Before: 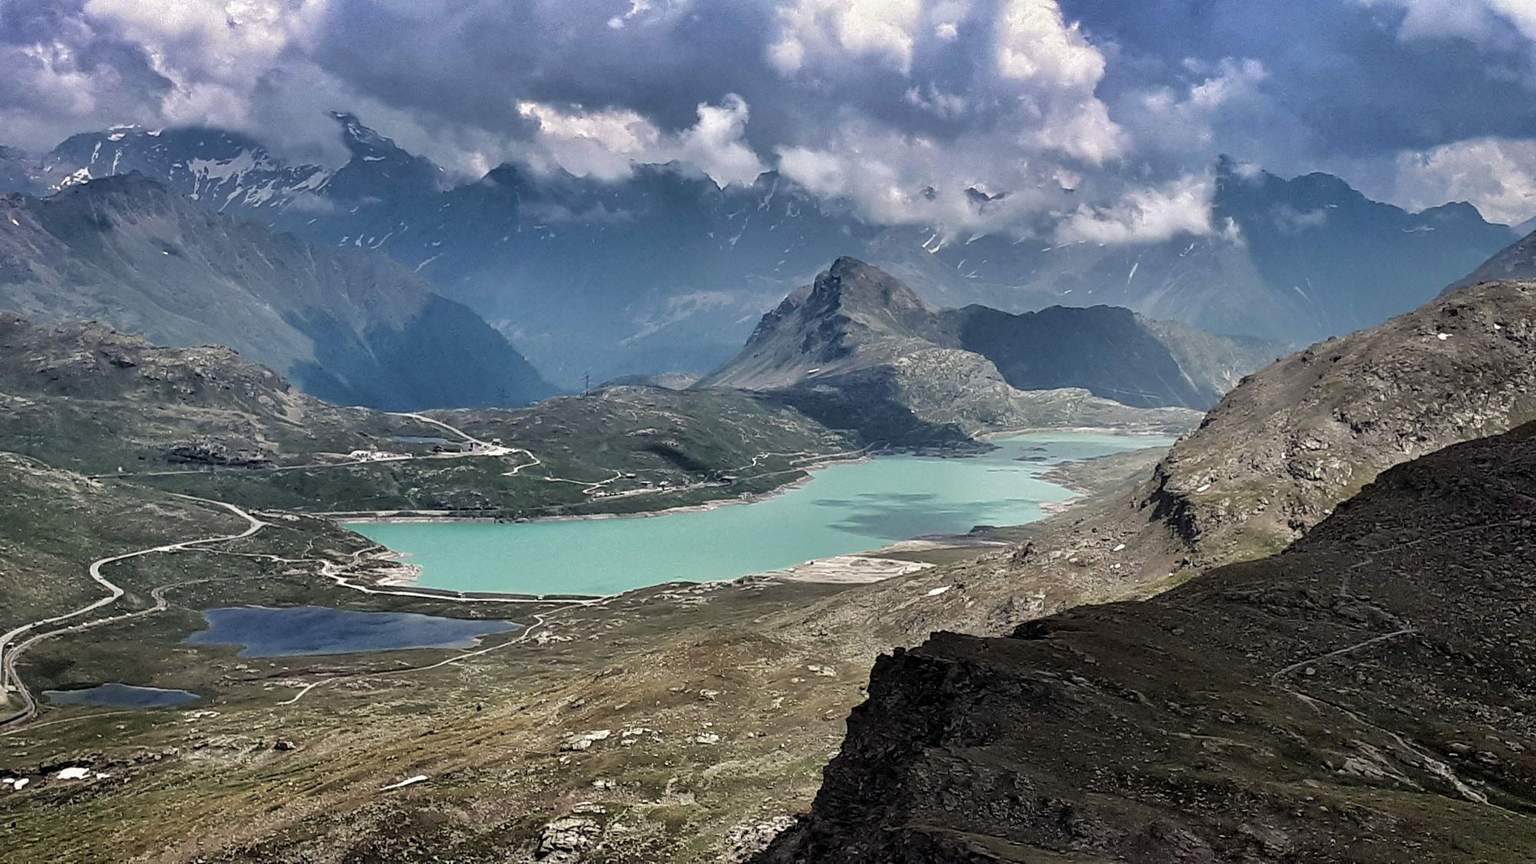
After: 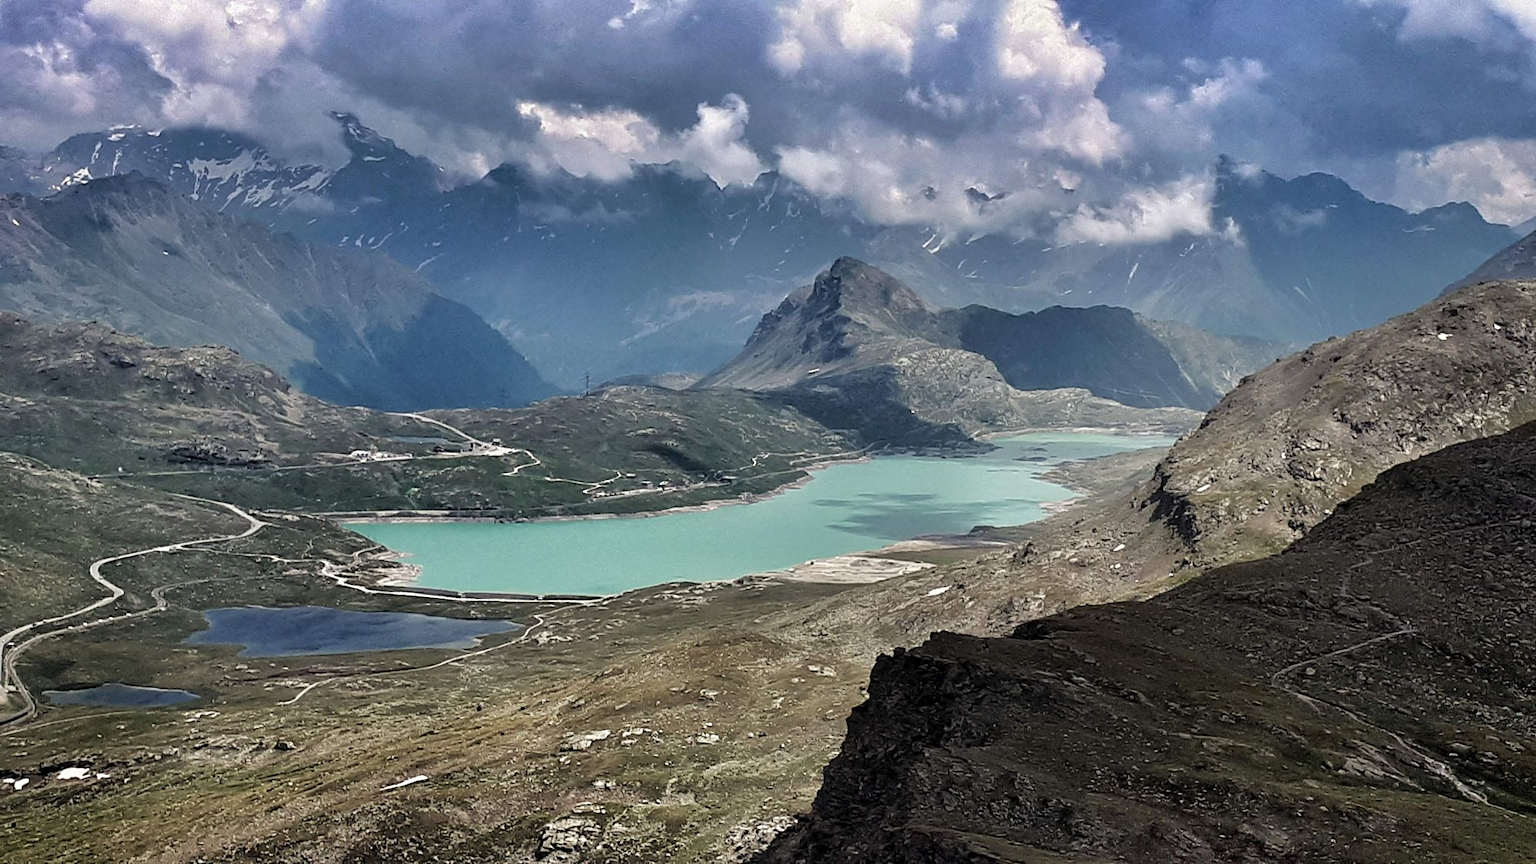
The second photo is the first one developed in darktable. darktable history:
sharpen: radius 5.321, amount 0.317, threshold 26.508
